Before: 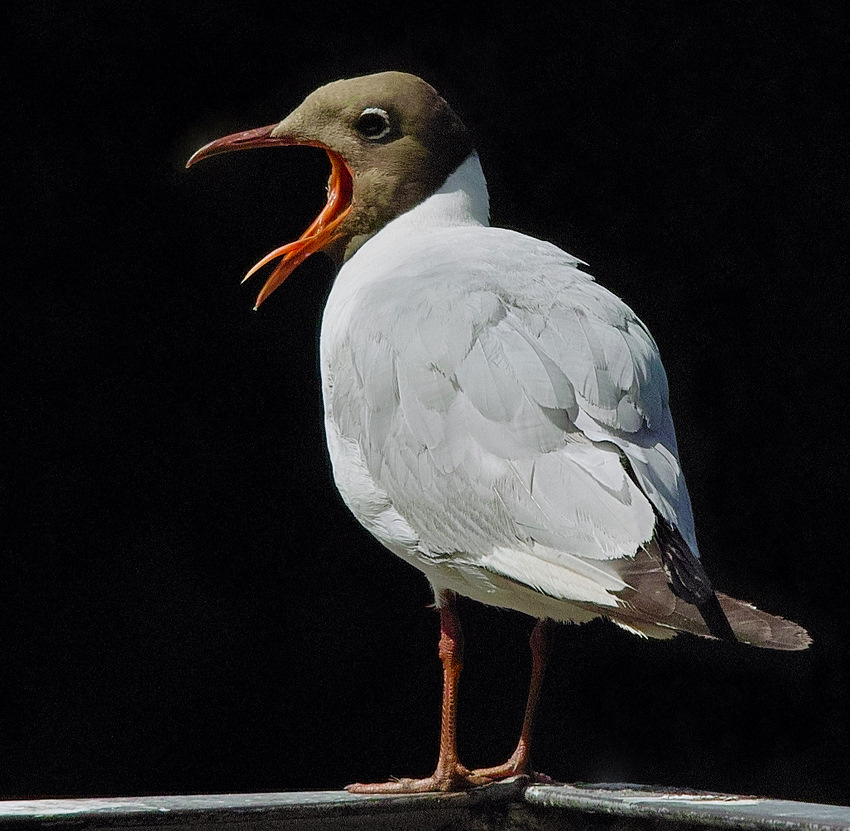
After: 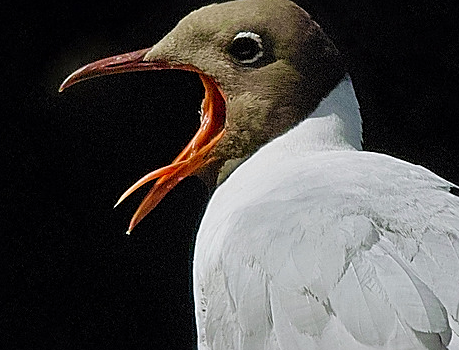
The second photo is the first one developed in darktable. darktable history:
levels: black 0.036%
exposure: compensate exposure bias true, compensate highlight preservation false
crop: left 14.967%, top 9.15%, right 30.997%, bottom 48.667%
sharpen: on, module defaults
tone equalizer: mask exposure compensation -0.488 EV
